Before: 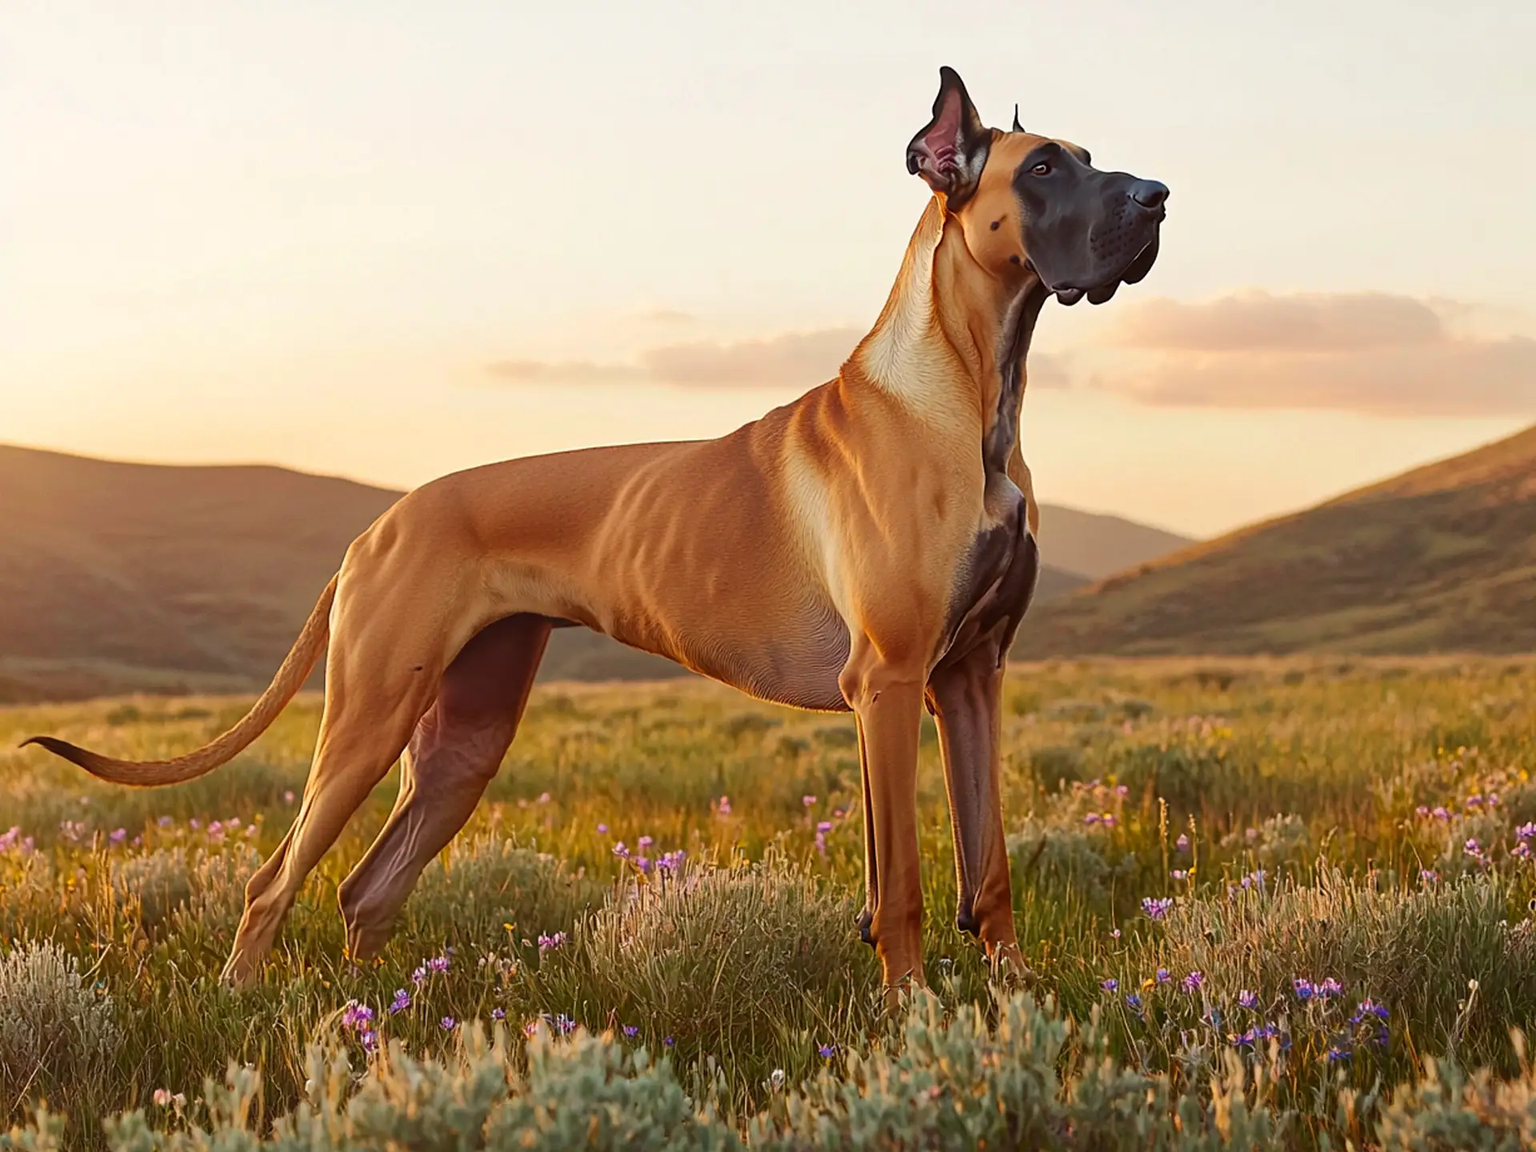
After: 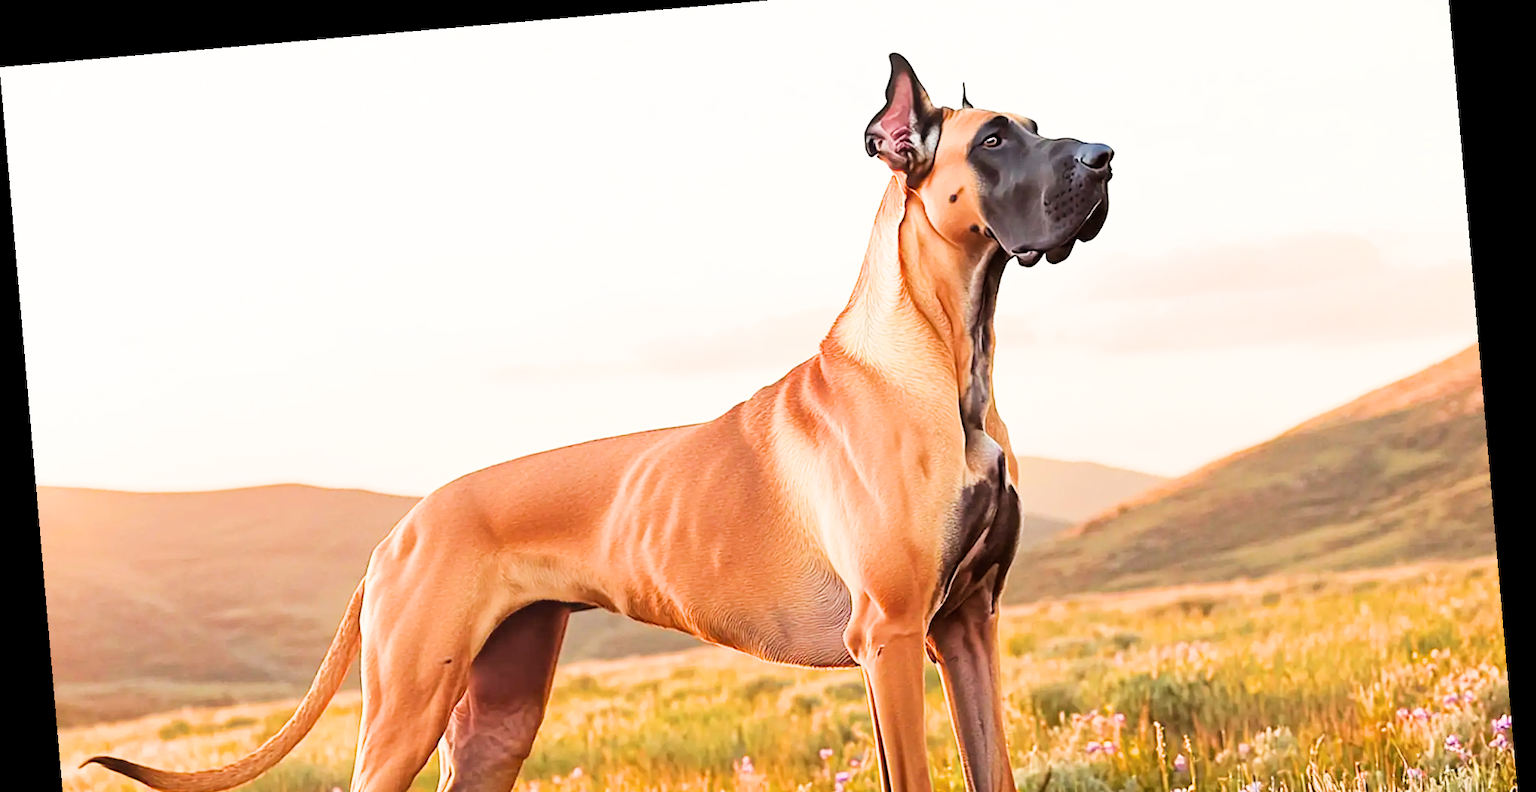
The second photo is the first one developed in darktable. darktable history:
filmic rgb: black relative exposure -5 EV, hardness 2.88, contrast 1.3, highlights saturation mix -30%
crop and rotate: top 4.848%, bottom 29.503%
exposure: black level correction 0, exposure 1.6 EV, compensate exposure bias true, compensate highlight preservation false
rotate and perspective: rotation -4.98°, automatic cropping off
